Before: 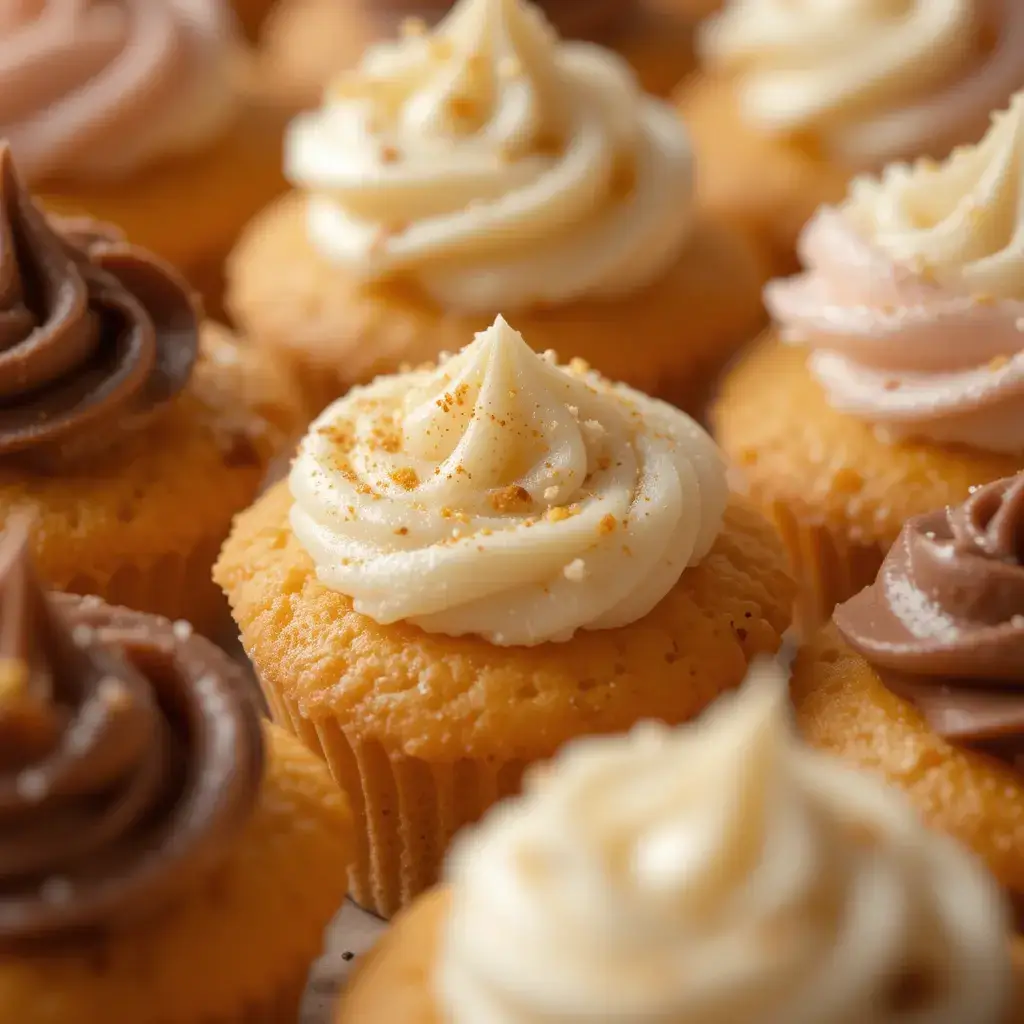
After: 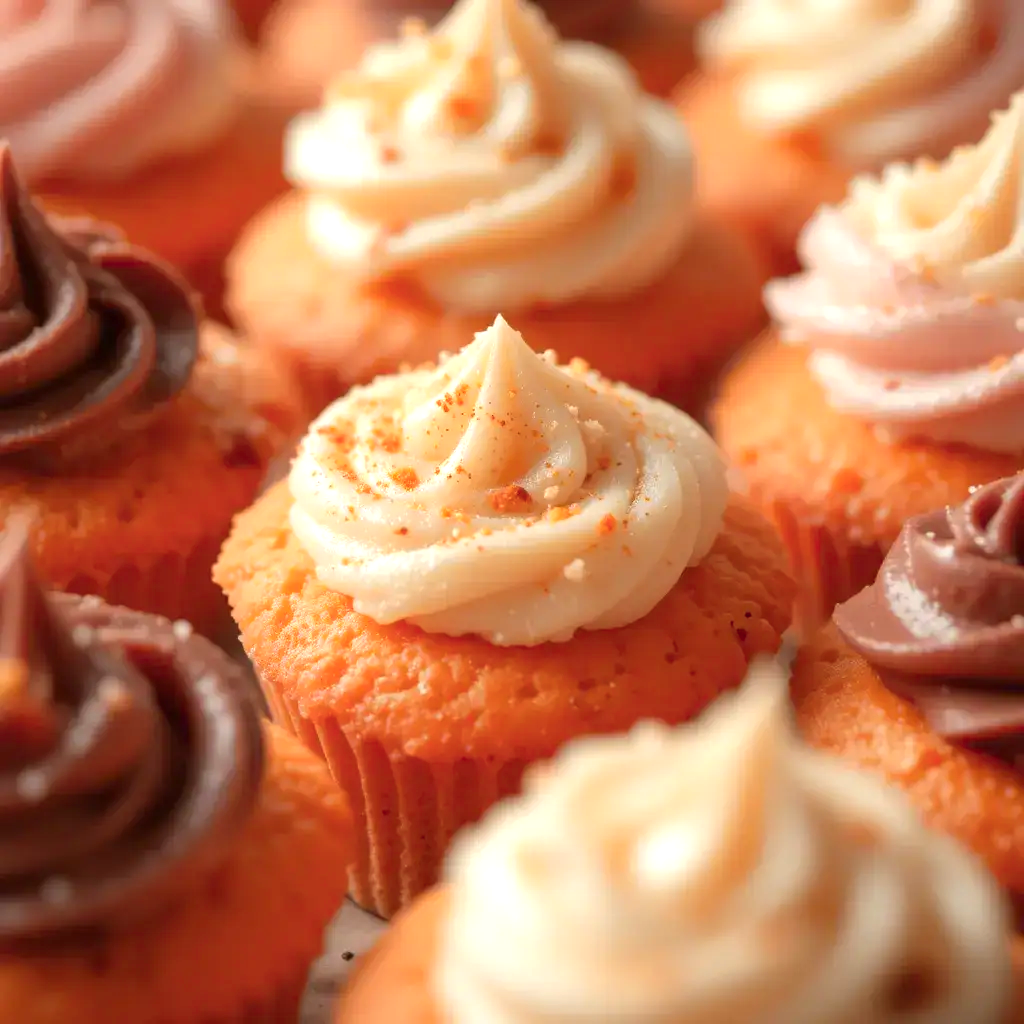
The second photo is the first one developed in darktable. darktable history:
exposure: exposure 0.367 EV, compensate highlight preservation false
color zones: curves: ch1 [(0.235, 0.558) (0.75, 0.5)]; ch2 [(0.25, 0.462) (0.749, 0.457)], mix 40.67%
